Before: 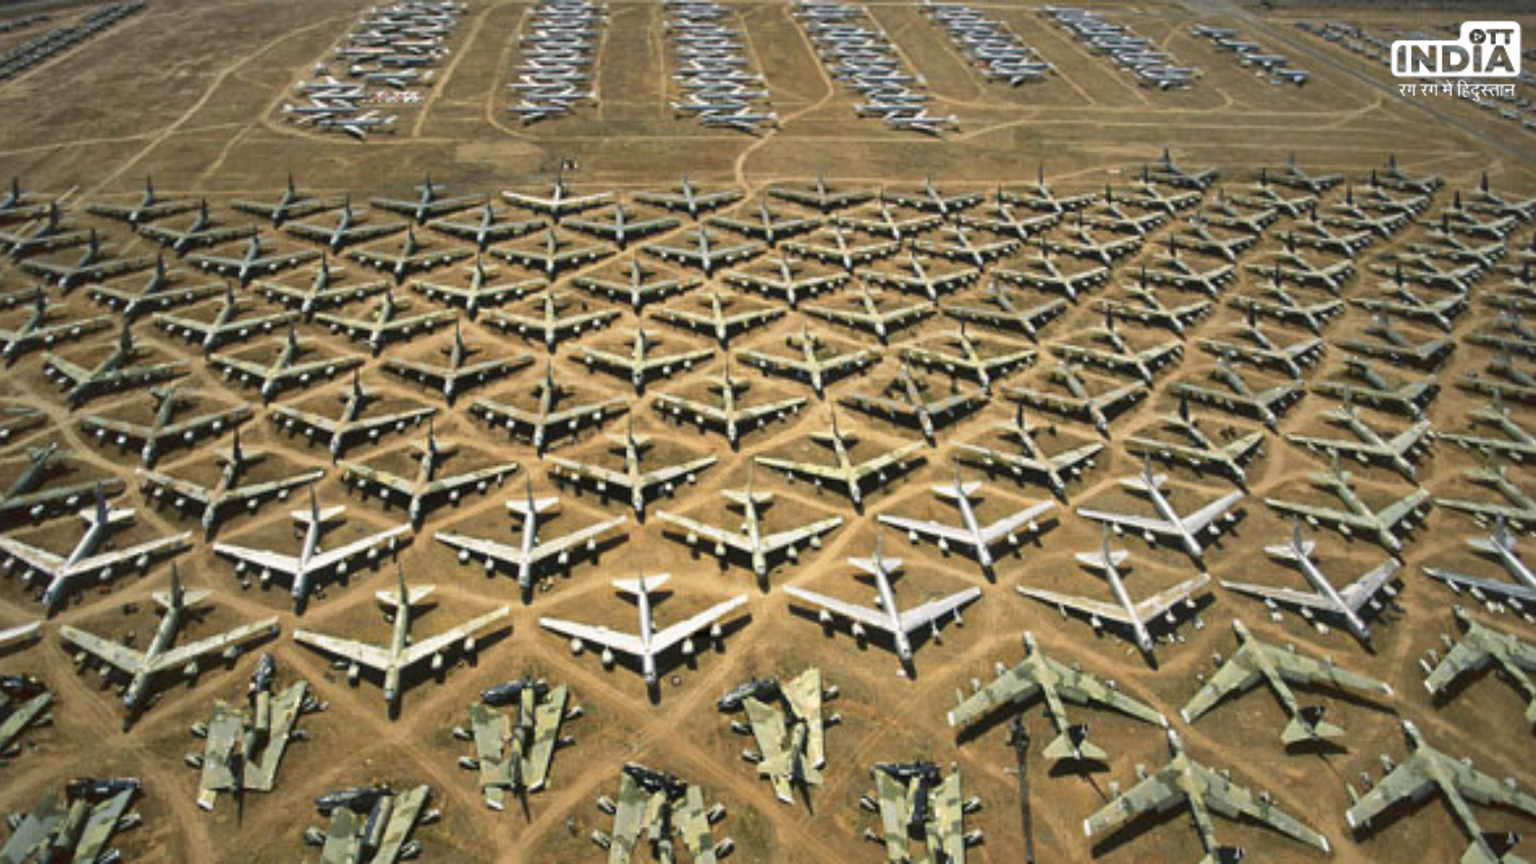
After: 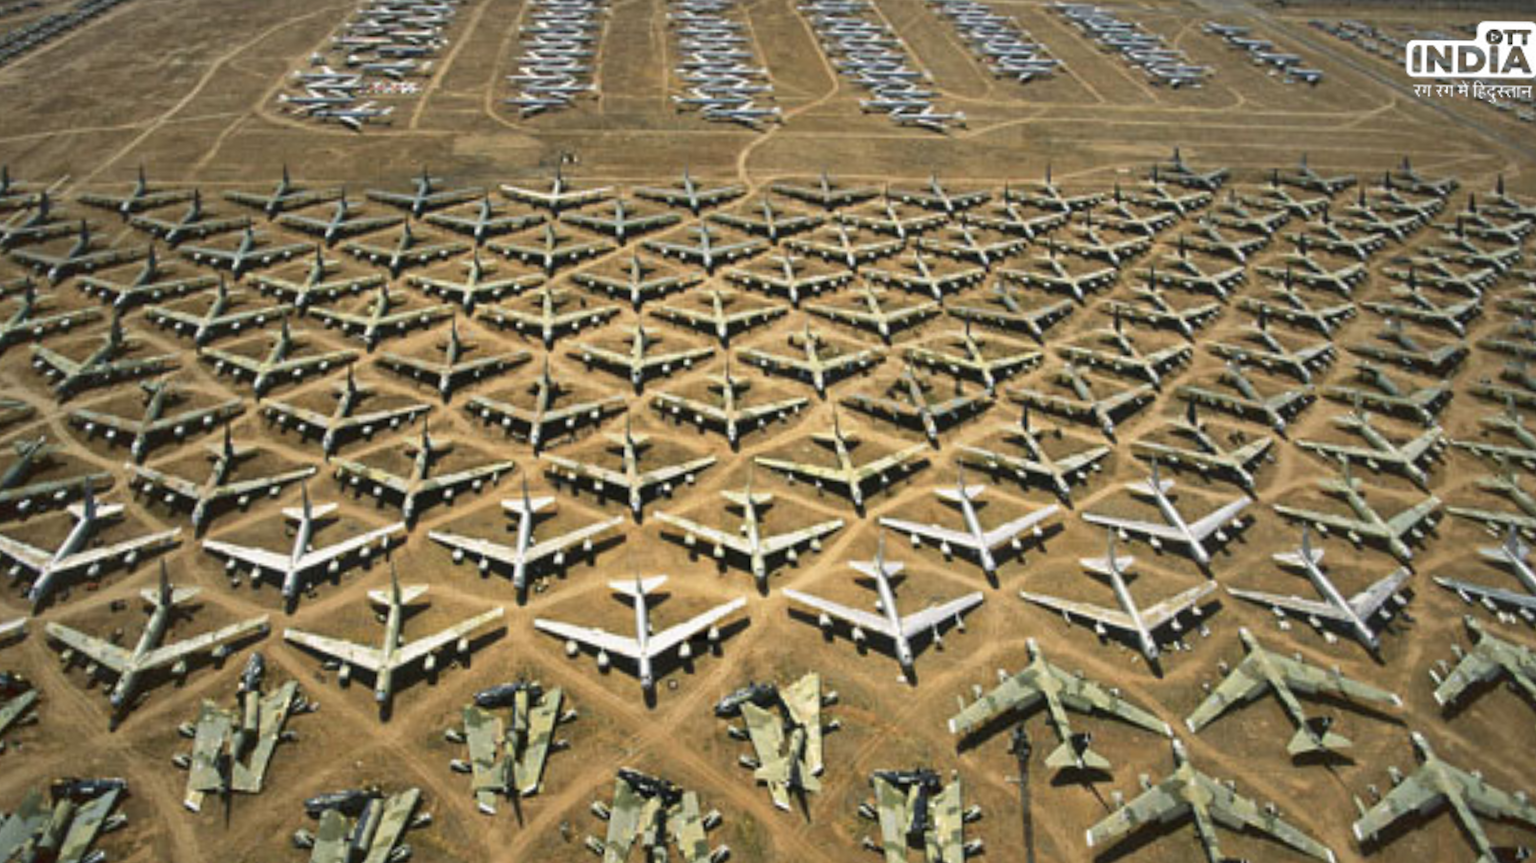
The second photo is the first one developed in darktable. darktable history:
crop and rotate: angle -0.553°
